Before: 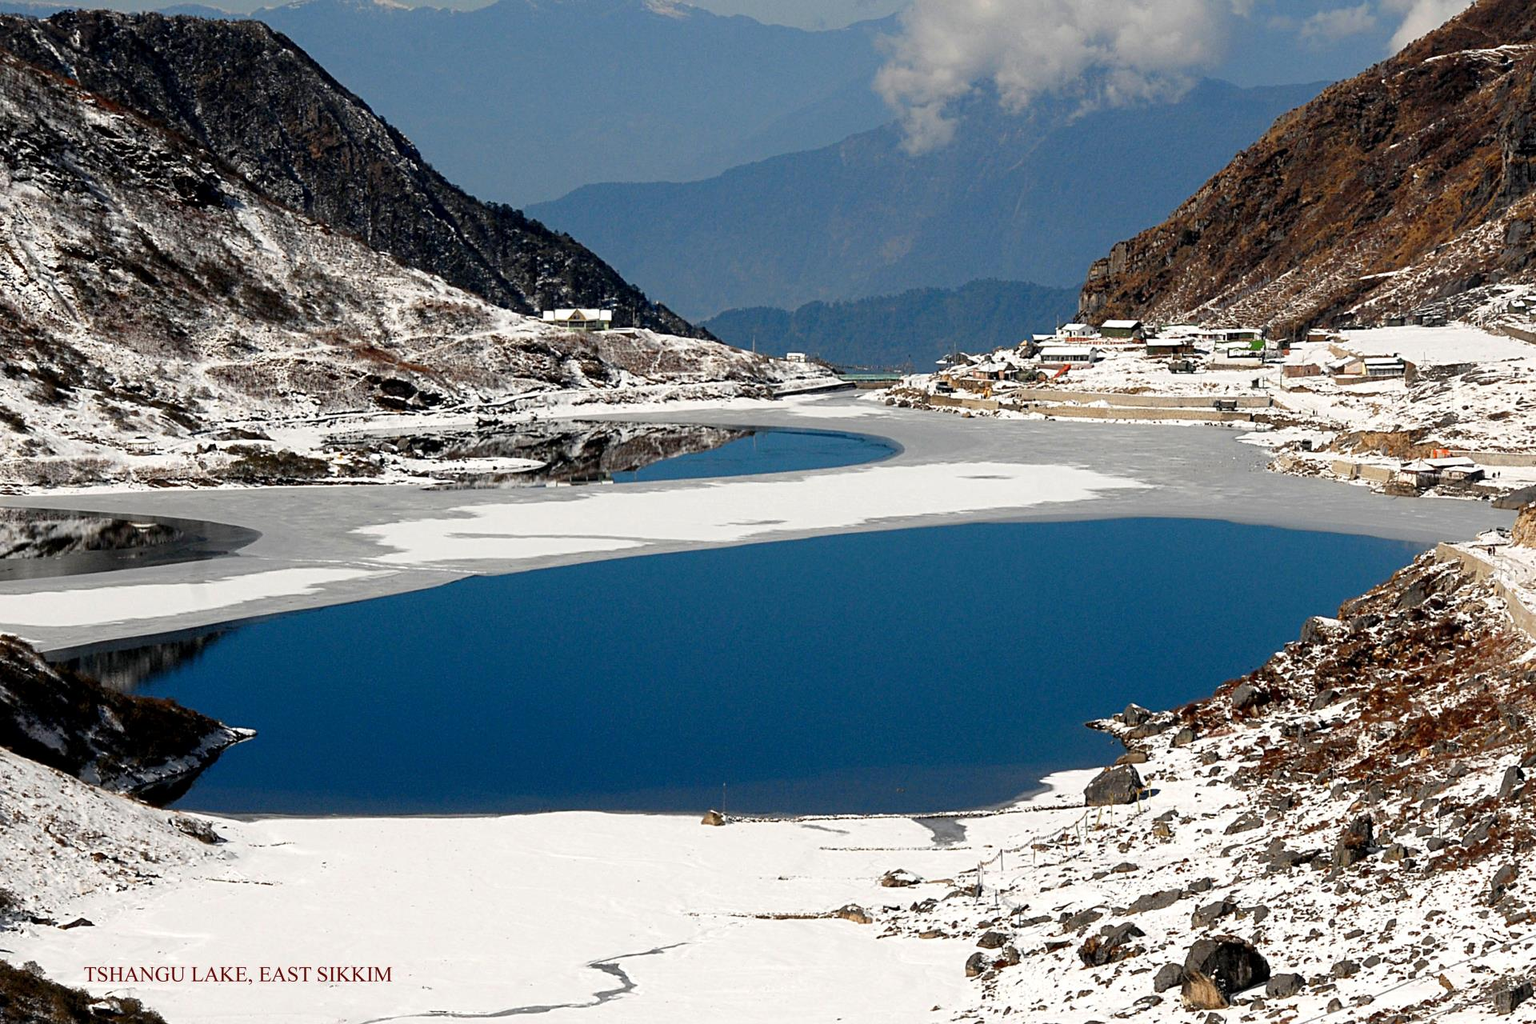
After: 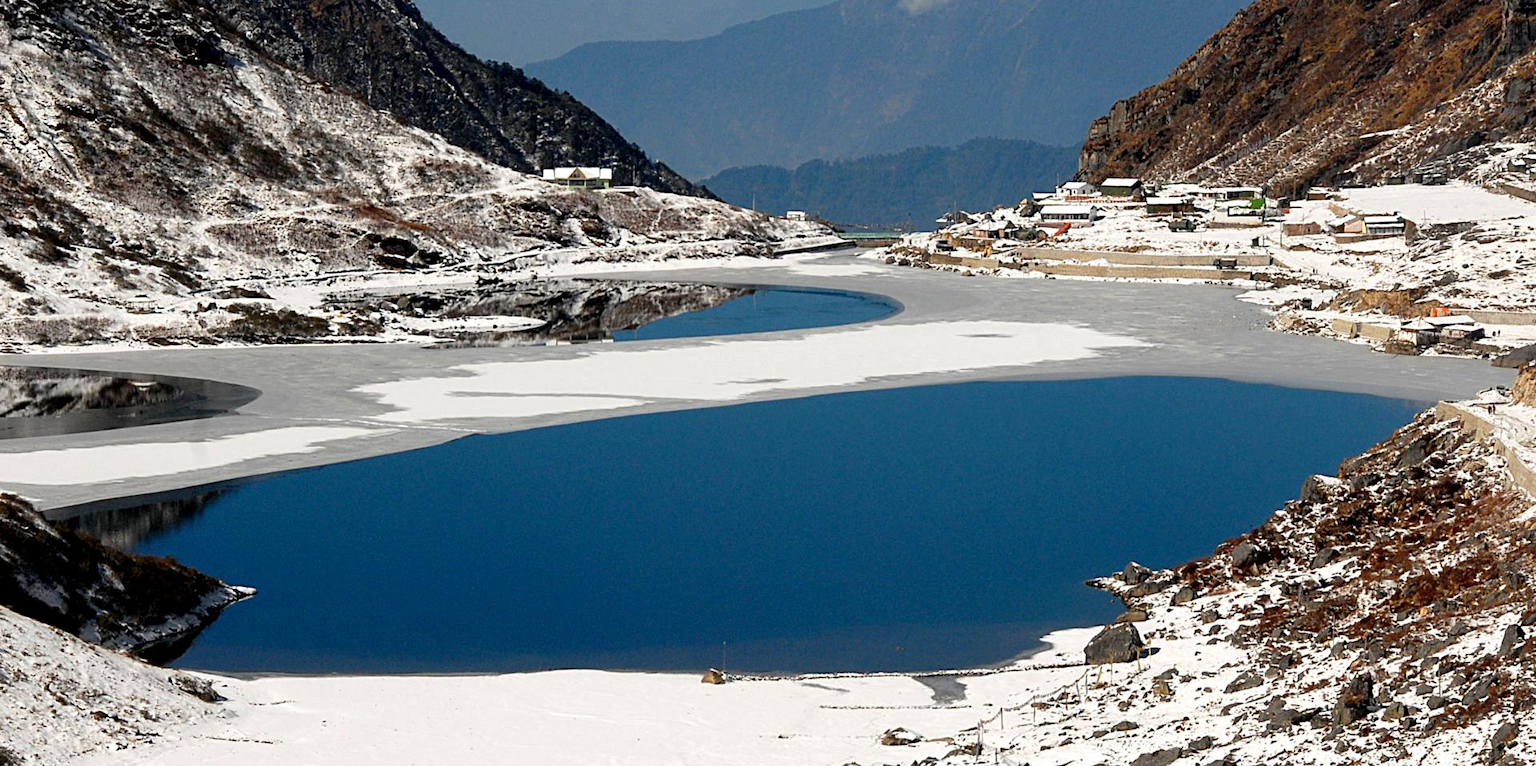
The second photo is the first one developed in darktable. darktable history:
tone equalizer: on, module defaults
crop: top 13.84%, bottom 11.28%
